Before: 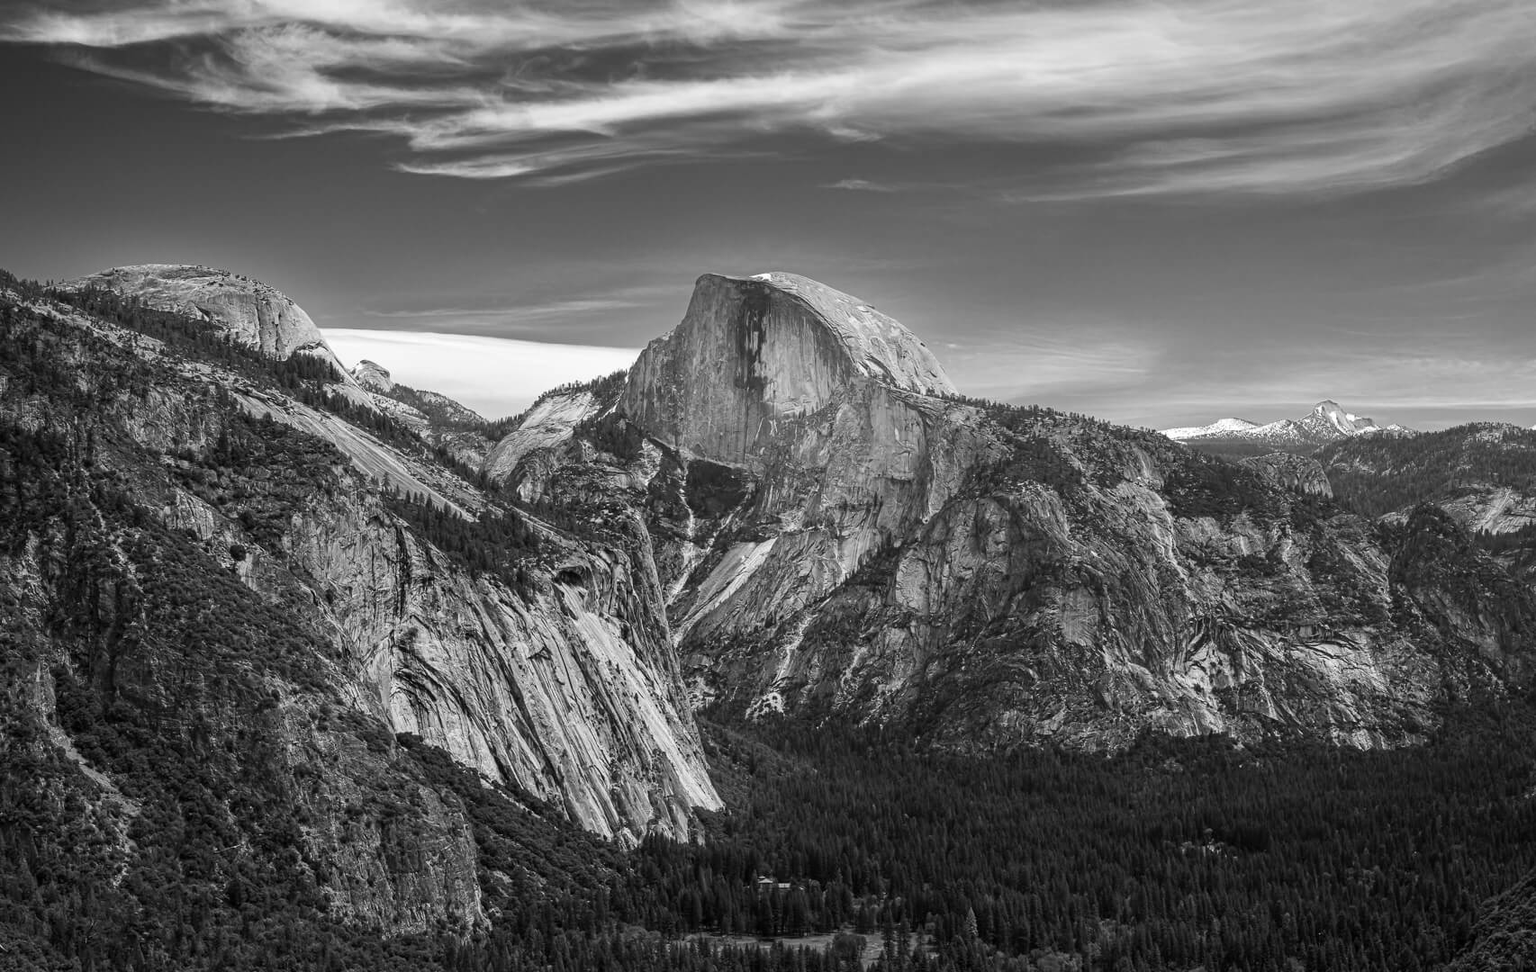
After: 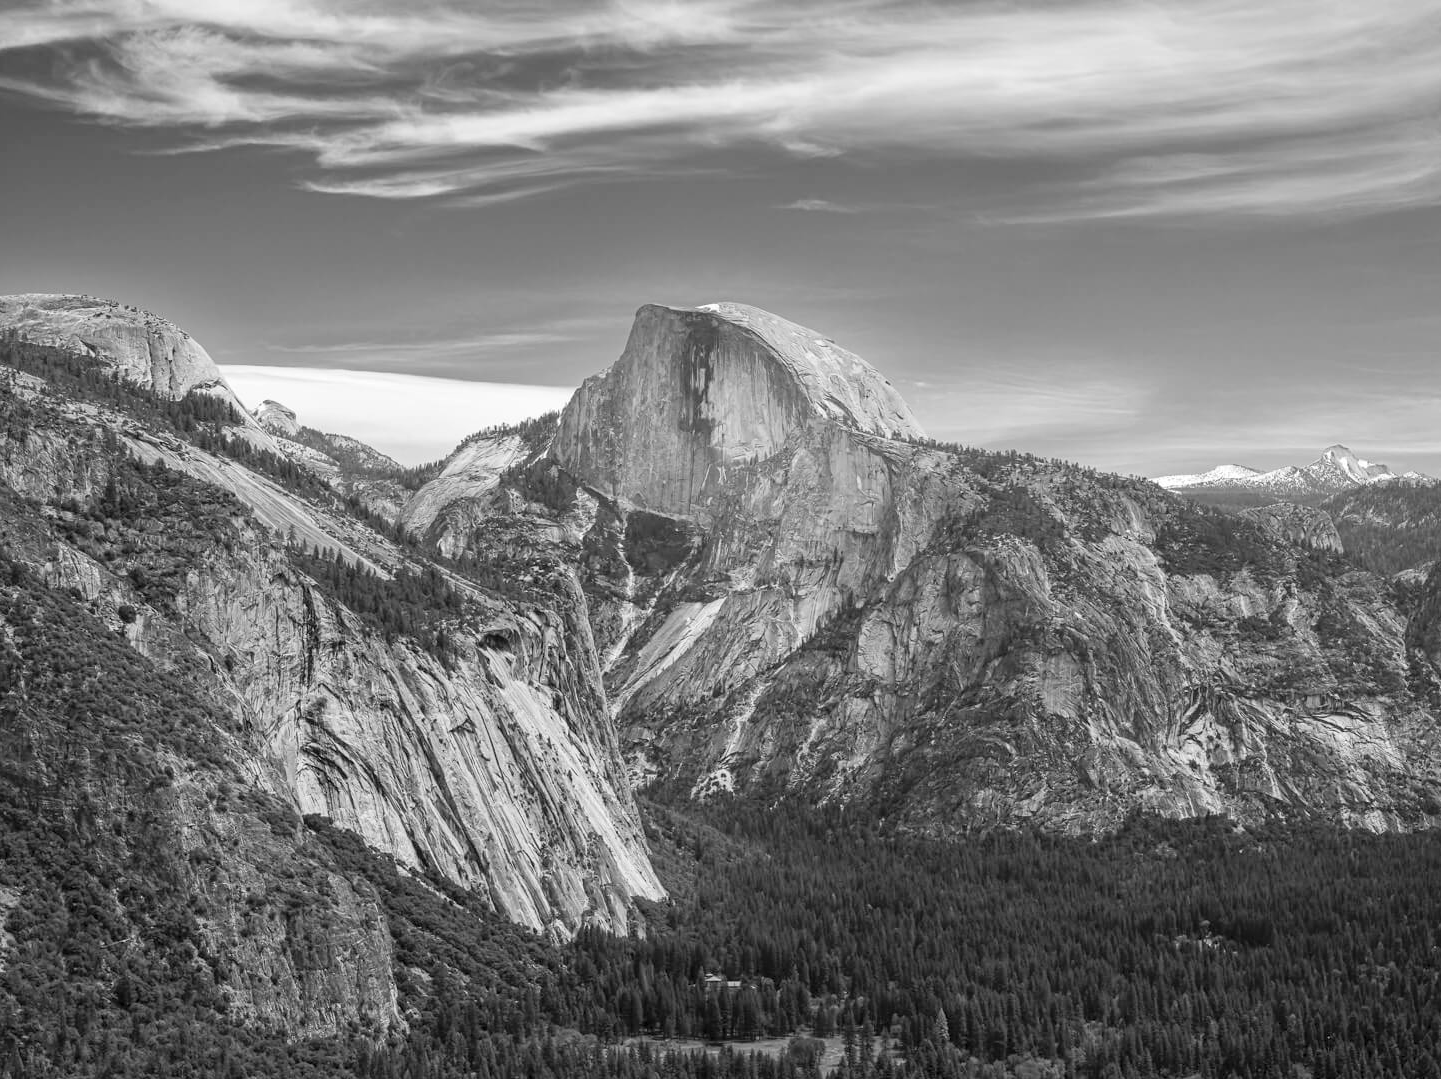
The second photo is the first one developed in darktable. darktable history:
crop: left 8.062%, right 7.439%
contrast brightness saturation: brightness 0.183, saturation -0.489
